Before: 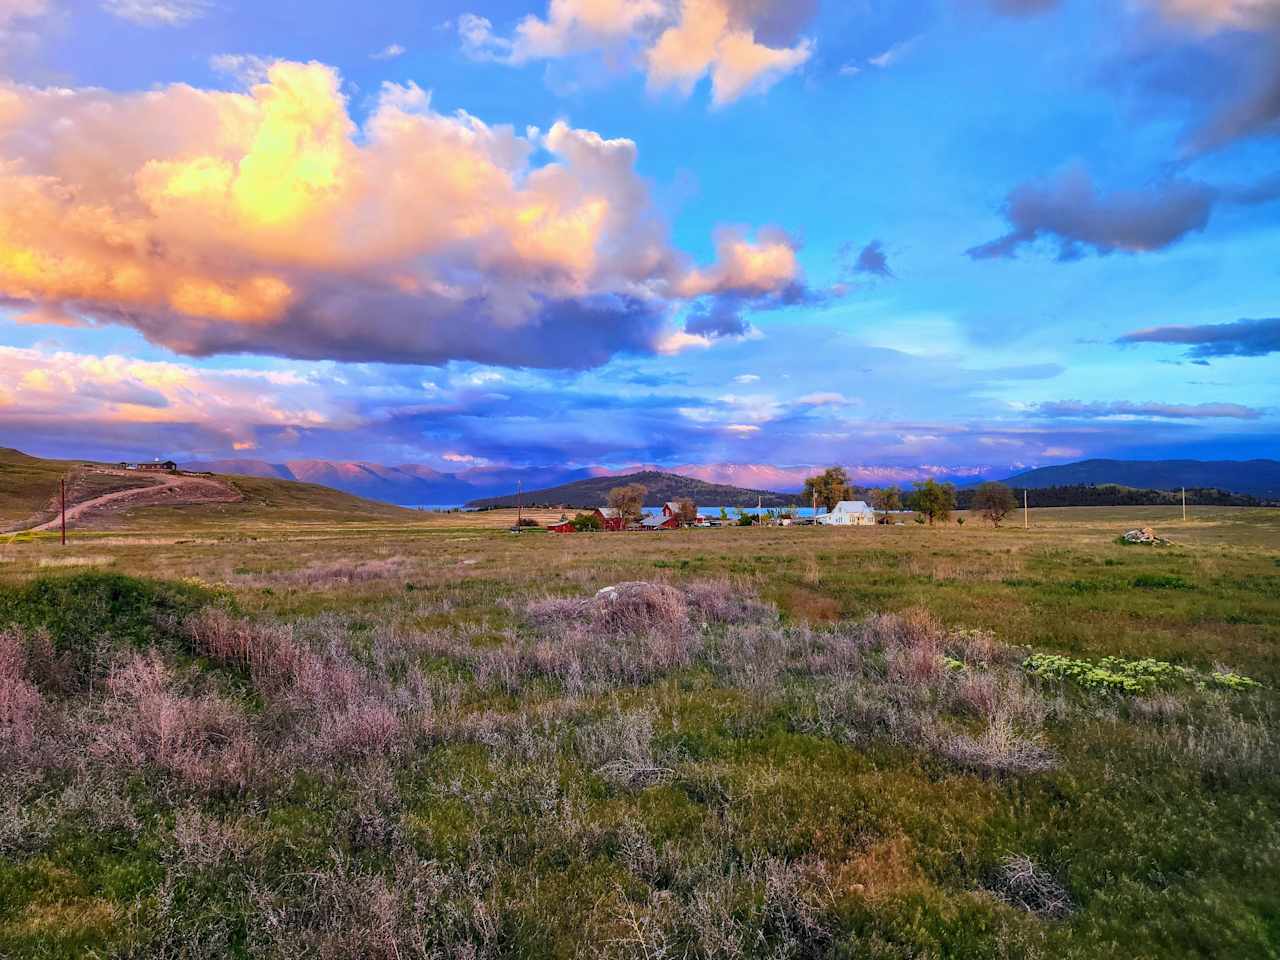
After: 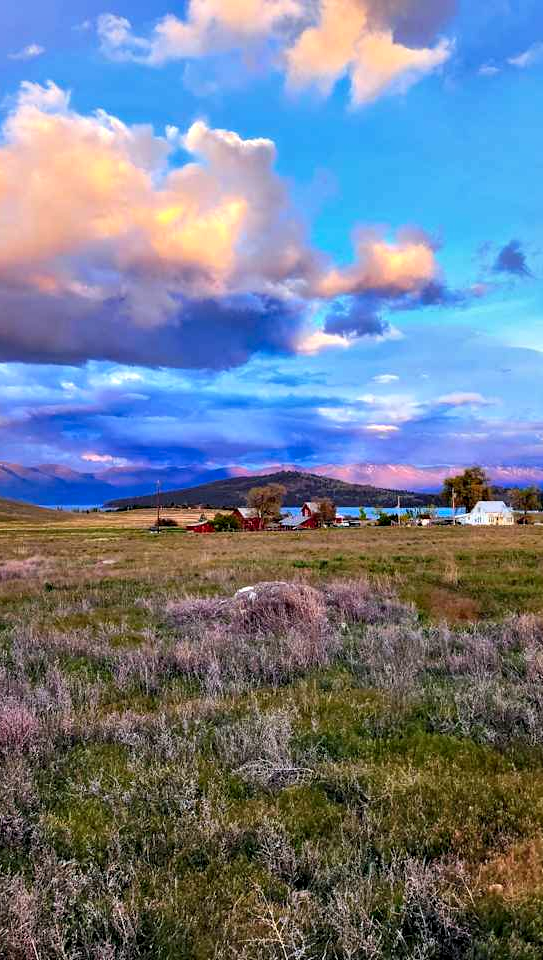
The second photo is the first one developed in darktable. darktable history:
crop: left 28.224%, right 29.346%
contrast equalizer: octaves 7, y [[0.6 ×6], [0.55 ×6], [0 ×6], [0 ×6], [0 ×6]], mix 0.775
exposure: exposure -0.048 EV, compensate highlight preservation false
